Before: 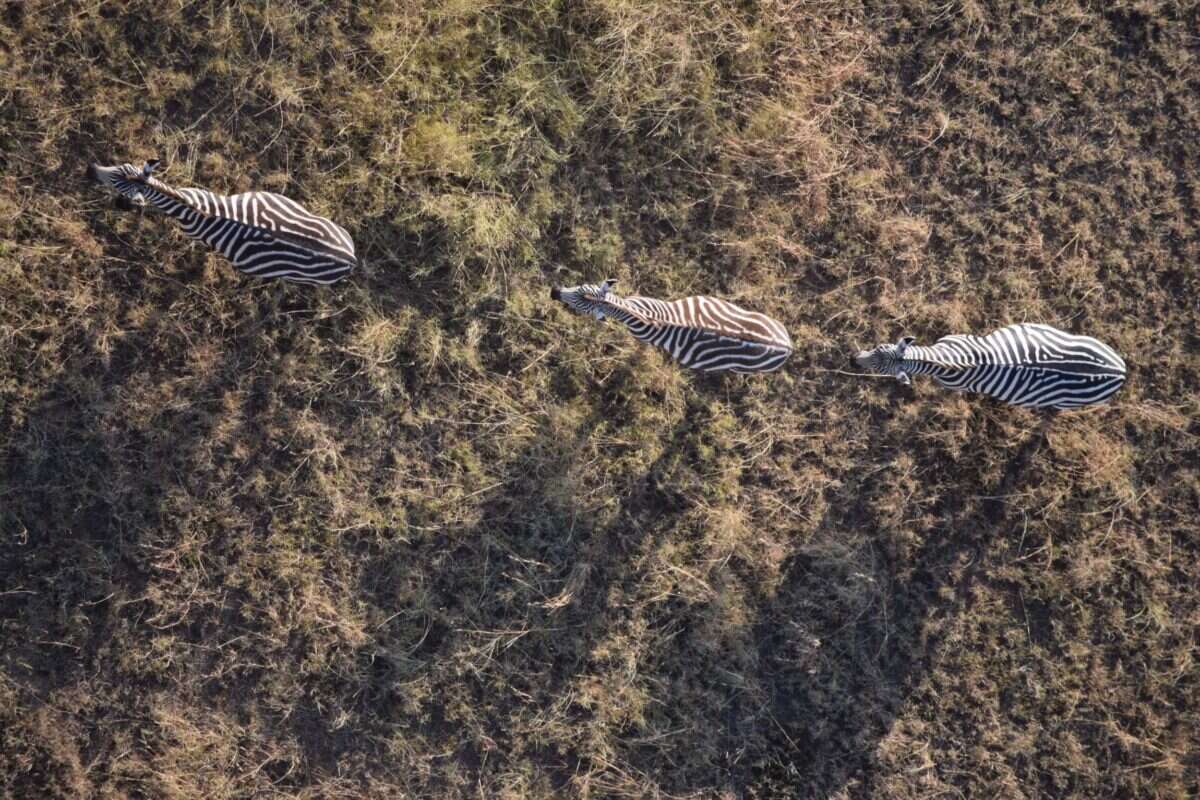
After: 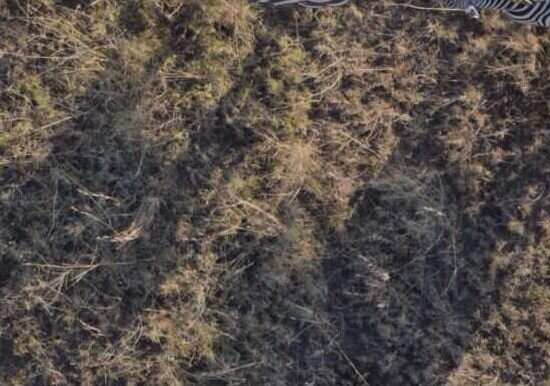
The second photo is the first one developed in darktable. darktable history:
tone equalizer: -8 EV 0.25 EV, -7 EV 0.417 EV, -6 EV 0.417 EV, -5 EV 0.25 EV, -3 EV -0.25 EV, -2 EV -0.417 EV, -1 EV -0.417 EV, +0 EV -0.25 EV, edges refinement/feathering 500, mask exposure compensation -1.57 EV, preserve details guided filter
crop: left 35.976%, top 45.819%, right 18.162%, bottom 5.807%
